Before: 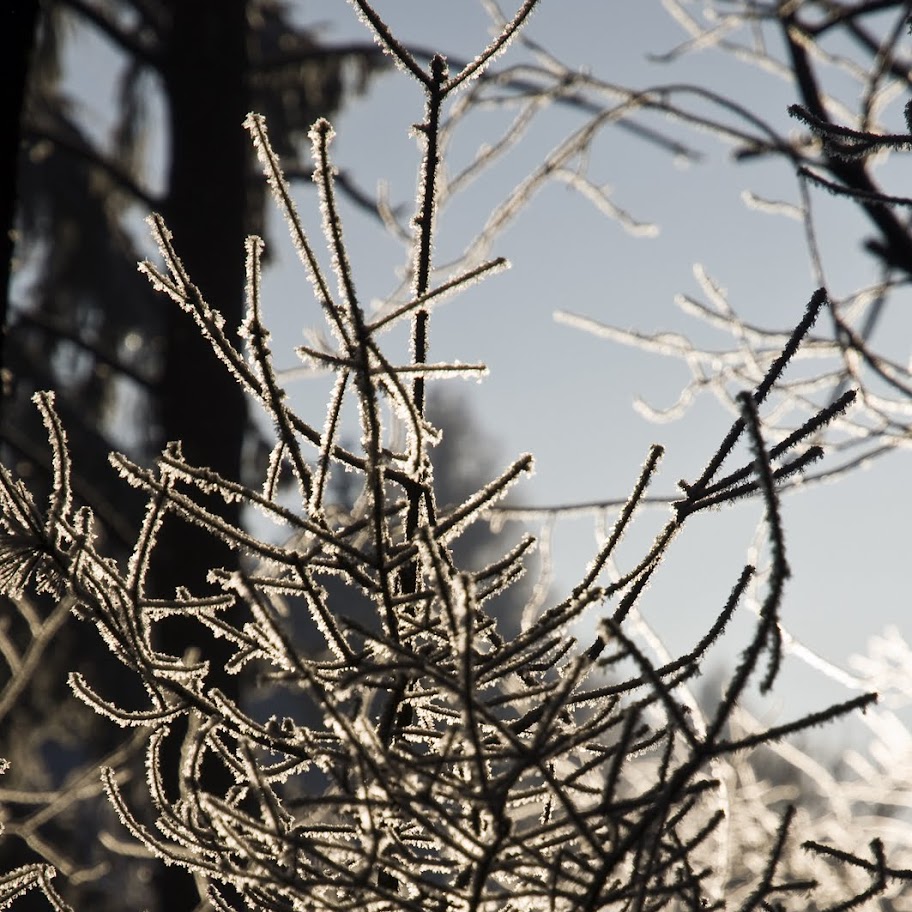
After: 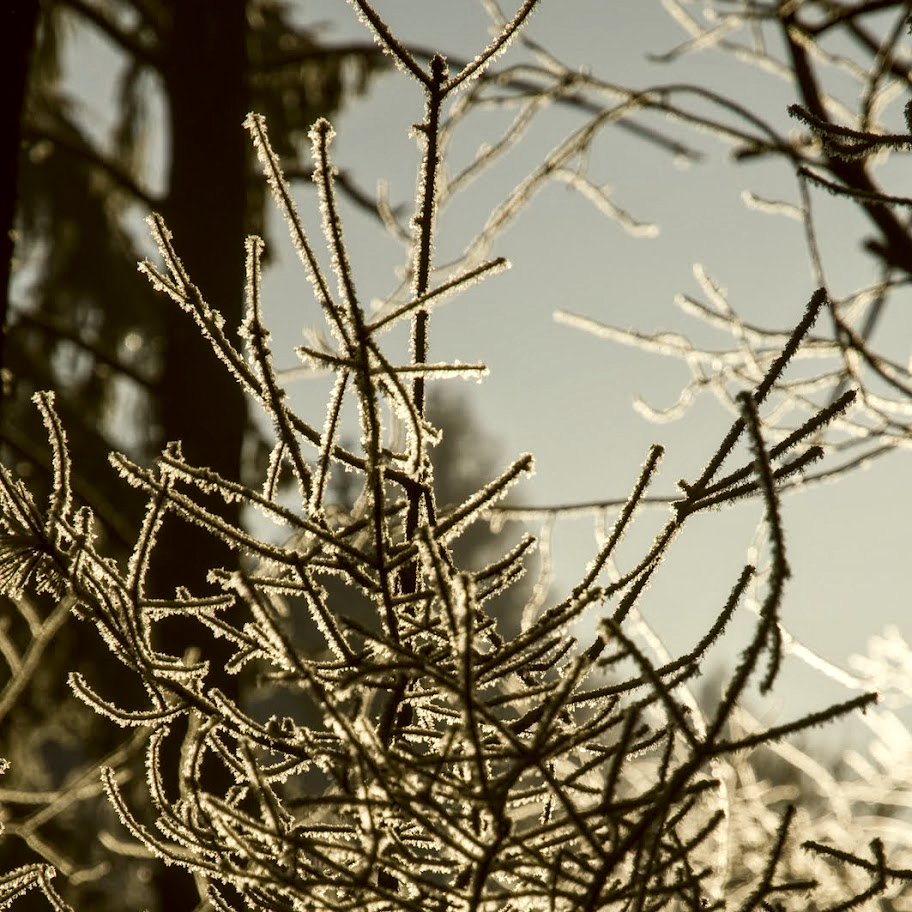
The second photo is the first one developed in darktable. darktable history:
tone equalizer: on, module defaults
color correction: highlights a* -1.43, highlights b* 9.98, shadows a* 0.359, shadows b* 18.56
local contrast: detail 130%
